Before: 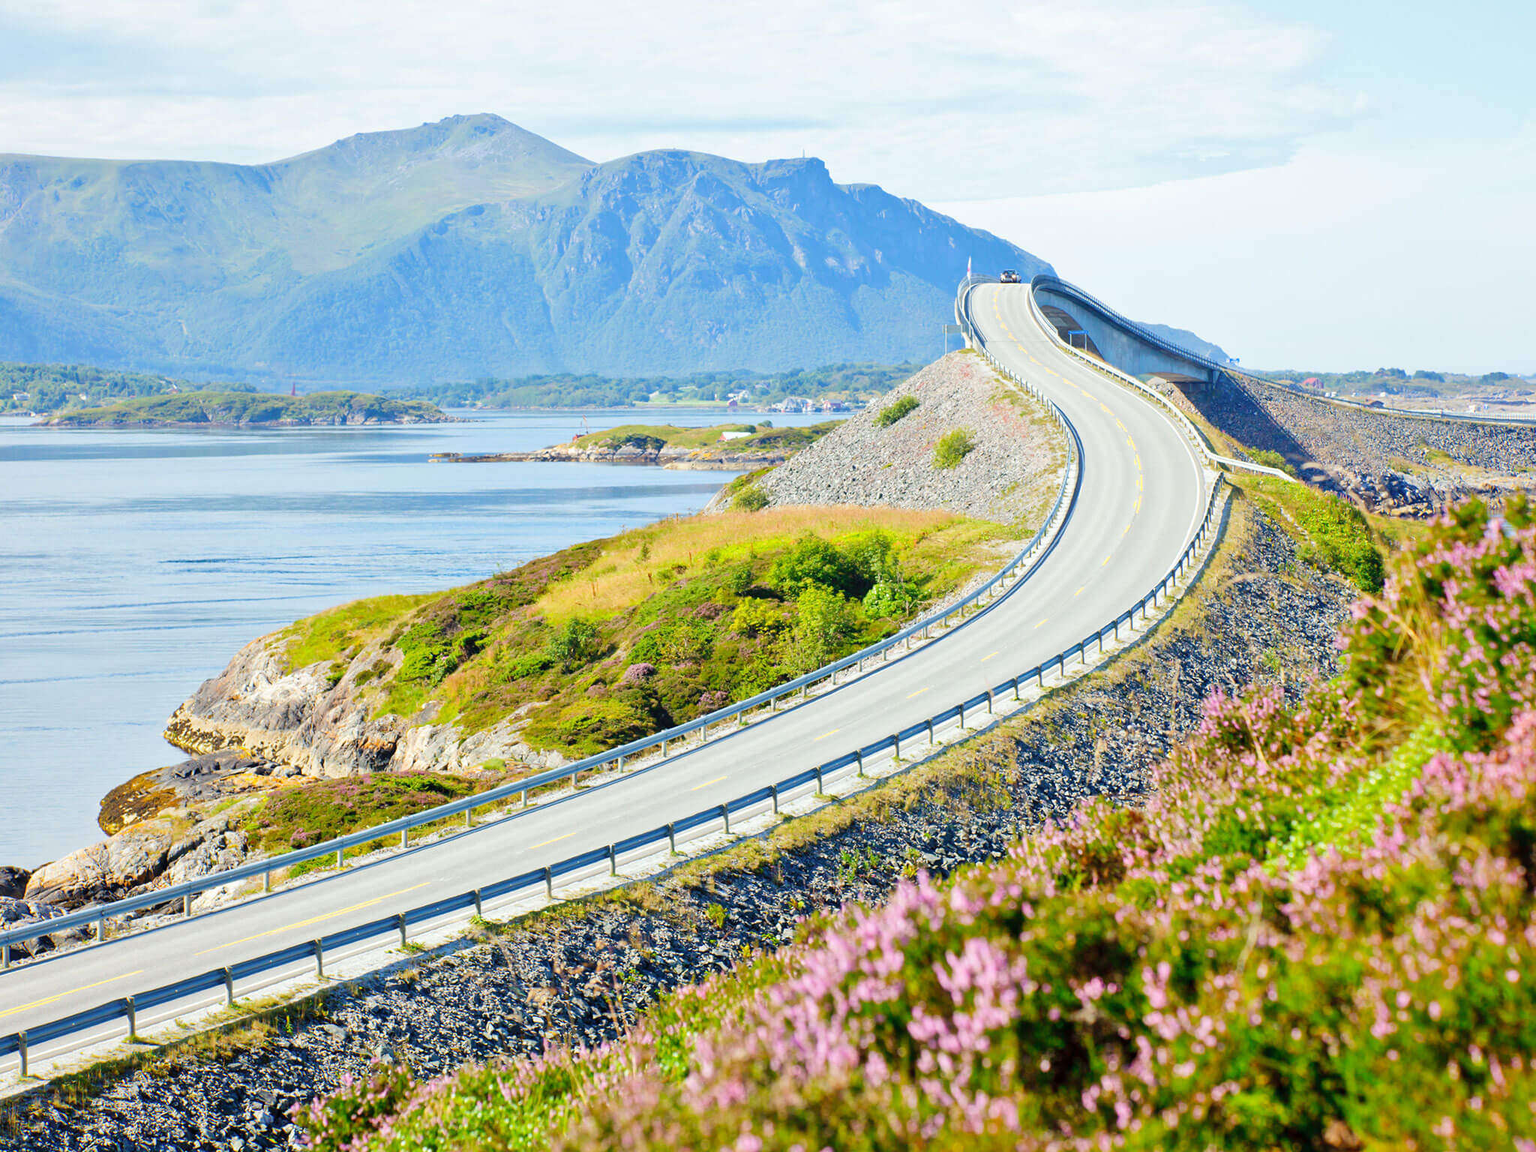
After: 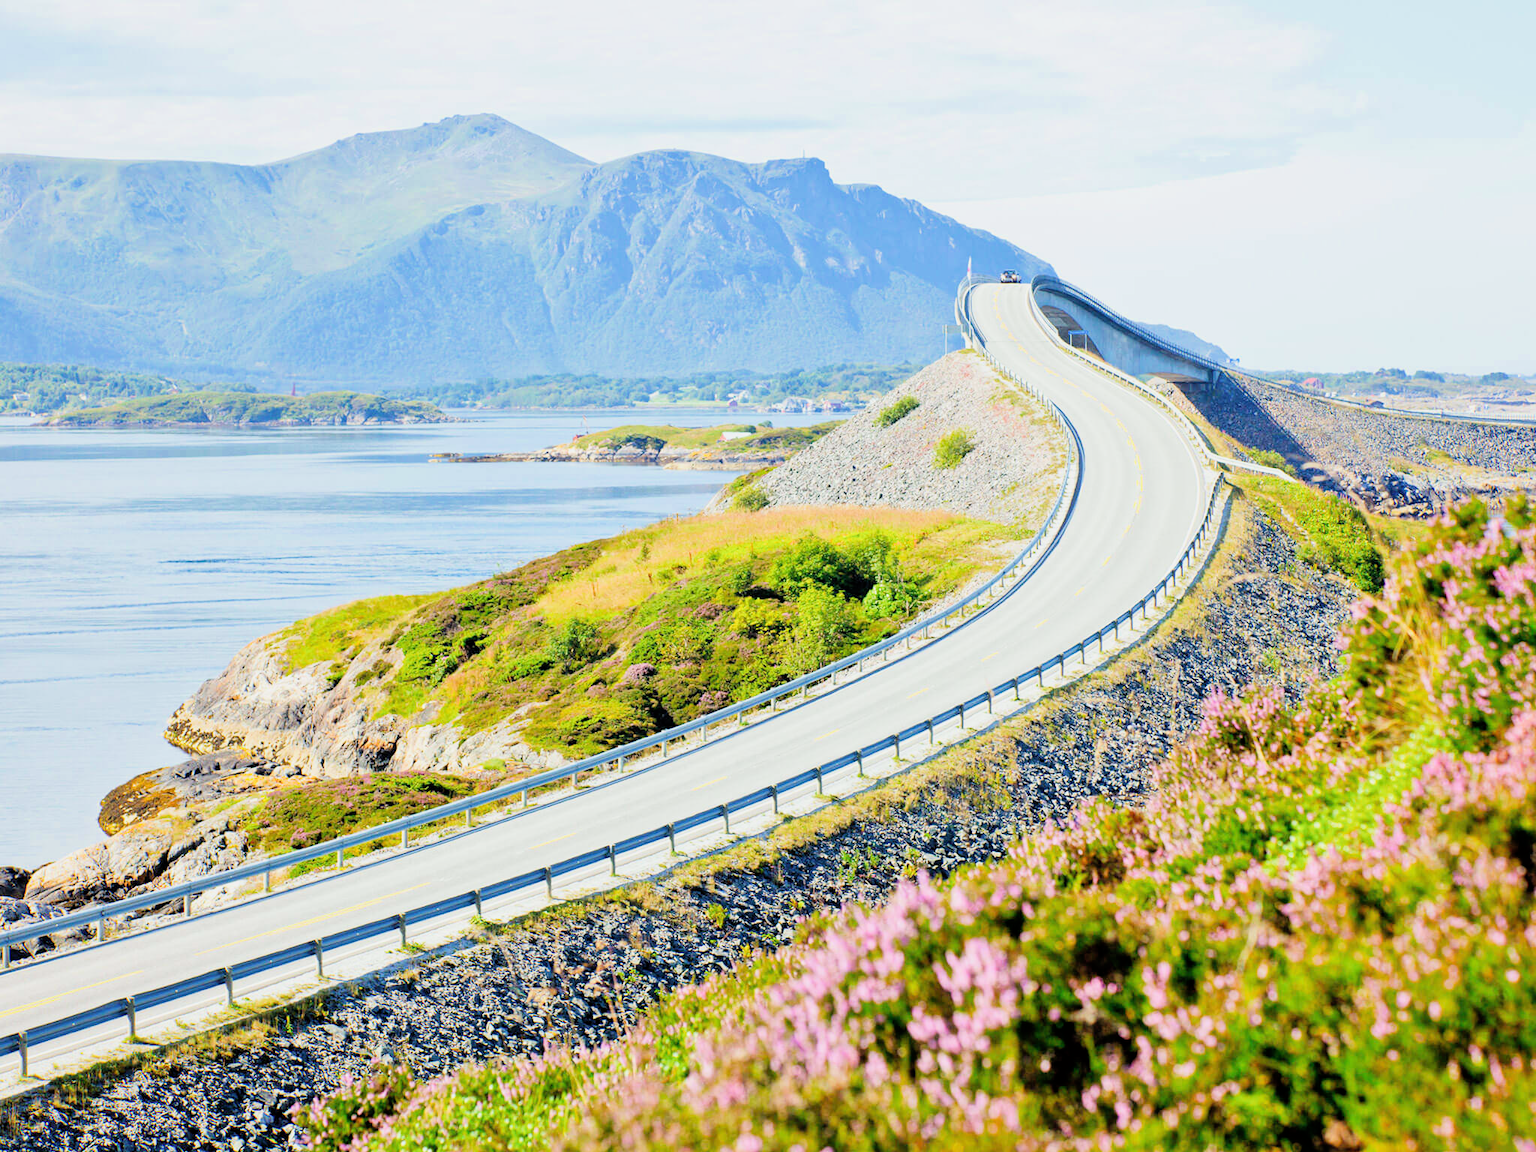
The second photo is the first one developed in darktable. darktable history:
filmic rgb: black relative exposure -7.73 EV, white relative exposure 4.4 EV, hardness 3.76, latitude 50.22%, contrast 1.101
exposure: black level correction 0, exposure 0.498 EV, compensate exposure bias true, compensate highlight preservation false
